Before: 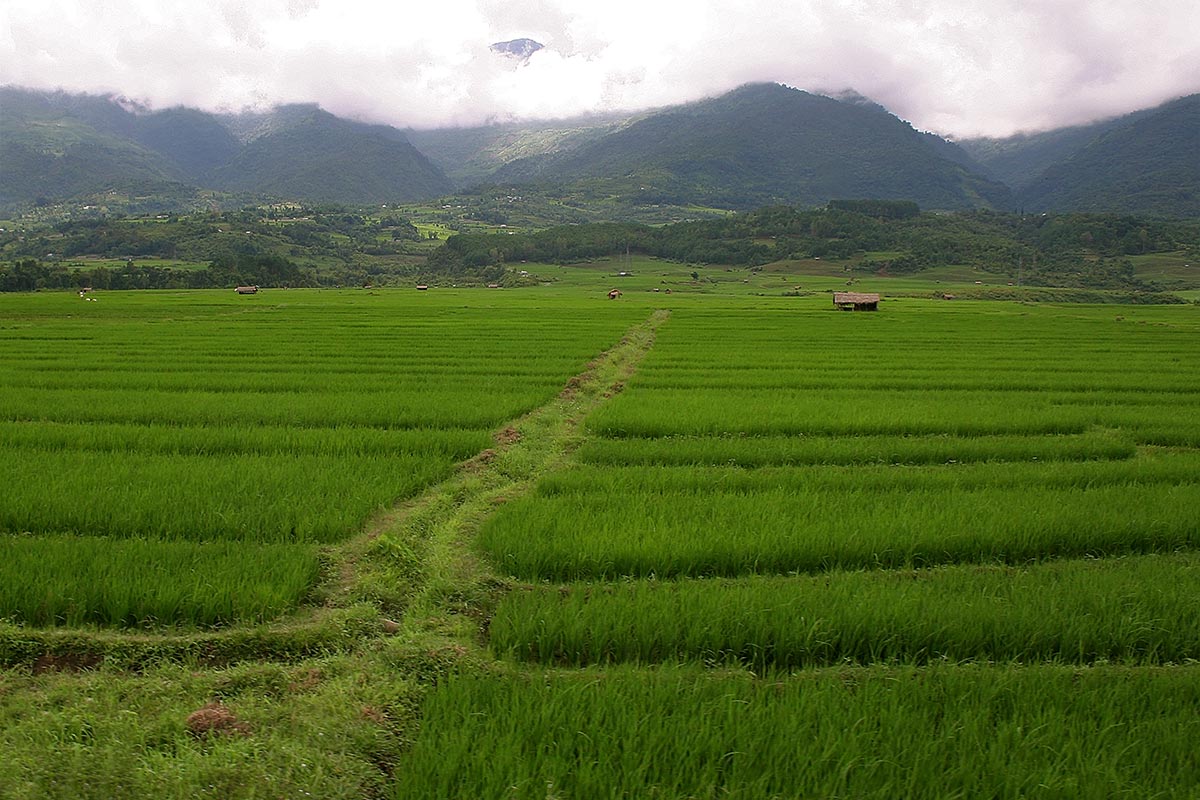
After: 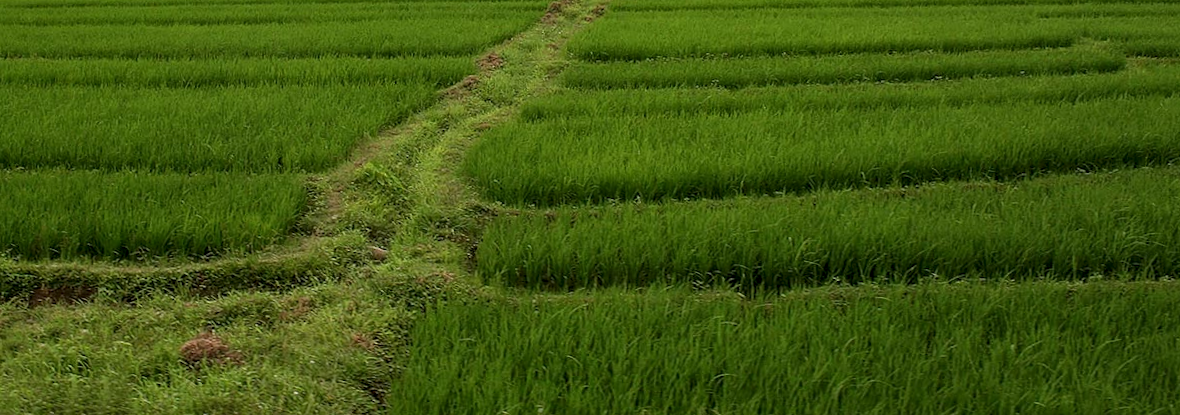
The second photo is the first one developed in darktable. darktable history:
crop and rotate: top 46.237%
rotate and perspective: rotation -1.32°, lens shift (horizontal) -0.031, crop left 0.015, crop right 0.985, crop top 0.047, crop bottom 0.982
local contrast: on, module defaults
